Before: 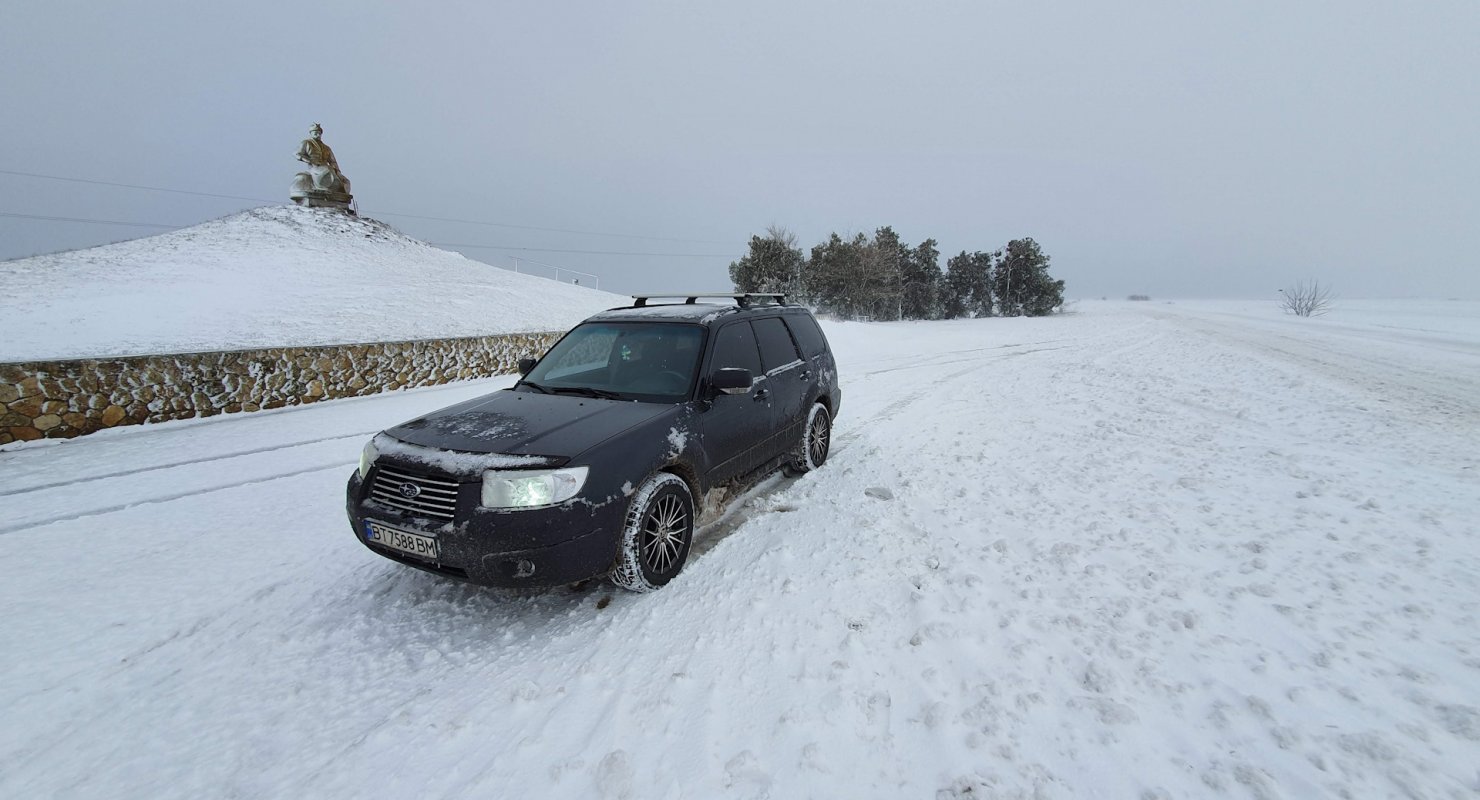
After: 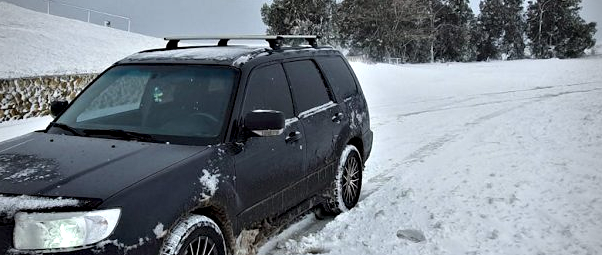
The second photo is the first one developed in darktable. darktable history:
crop: left 31.653%, top 32.263%, right 27.648%, bottom 35.774%
vignetting: on, module defaults
contrast equalizer: y [[0.6 ×6], [0.55 ×6], [0 ×6], [0 ×6], [0 ×6]]
